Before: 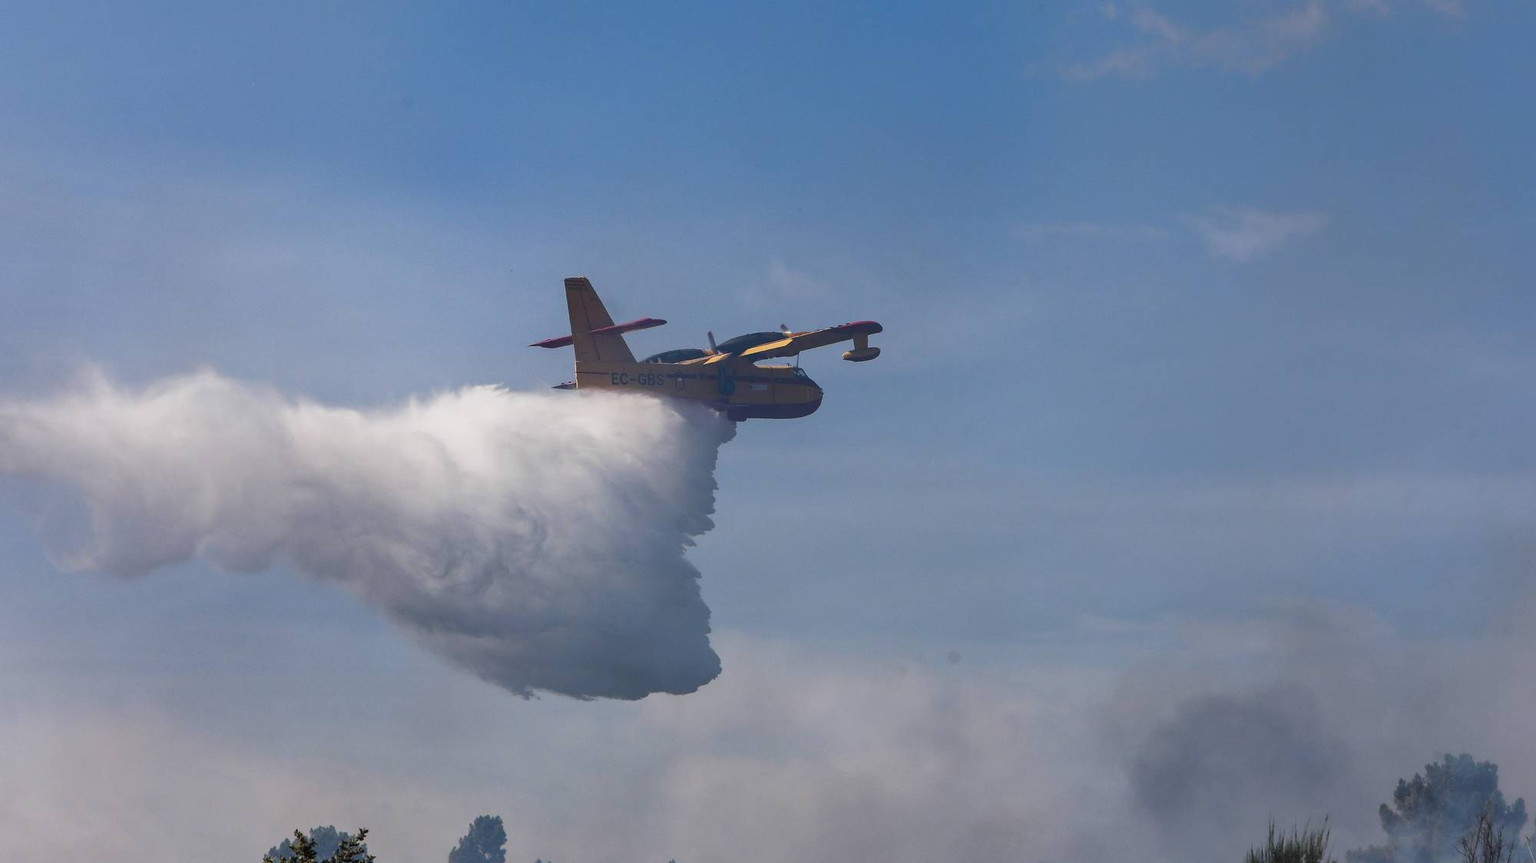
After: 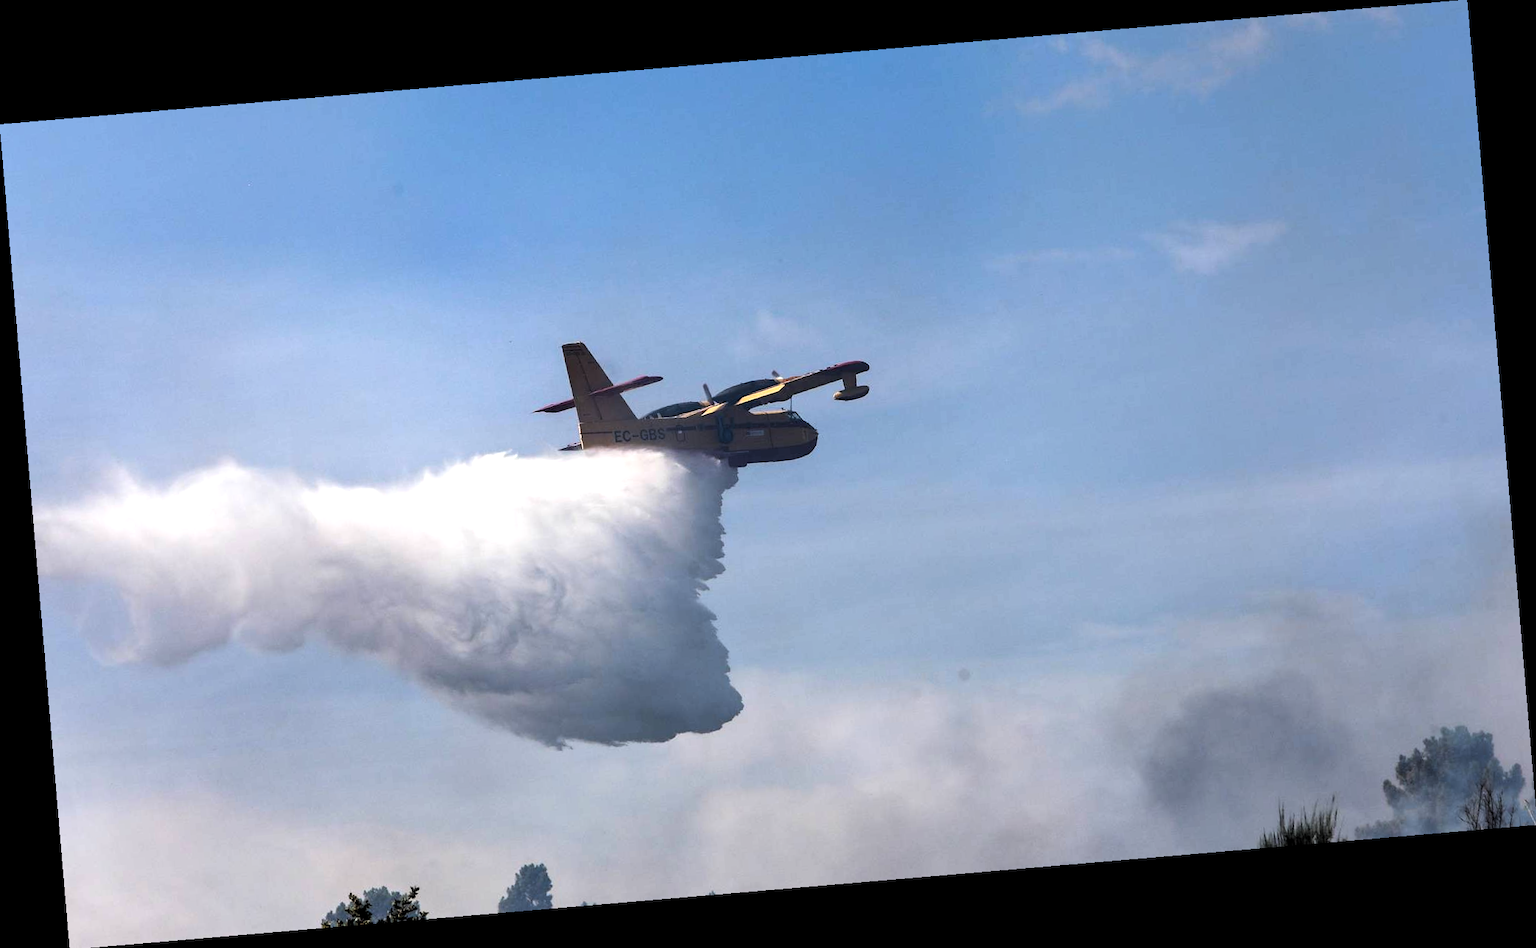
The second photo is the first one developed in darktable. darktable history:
rotate and perspective: rotation -4.86°, automatic cropping off
tone equalizer: -8 EV -0.75 EV, -7 EV -0.7 EV, -6 EV -0.6 EV, -5 EV -0.4 EV, -3 EV 0.4 EV, -2 EV 0.6 EV, -1 EV 0.7 EV, +0 EV 0.75 EV, edges refinement/feathering 500, mask exposure compensation -1.57 EV, preserve details no
rgb levels: levels [[0.01, 0.419, 0.839], [0, 0.5, 1], [0, 0.5, 1]]
